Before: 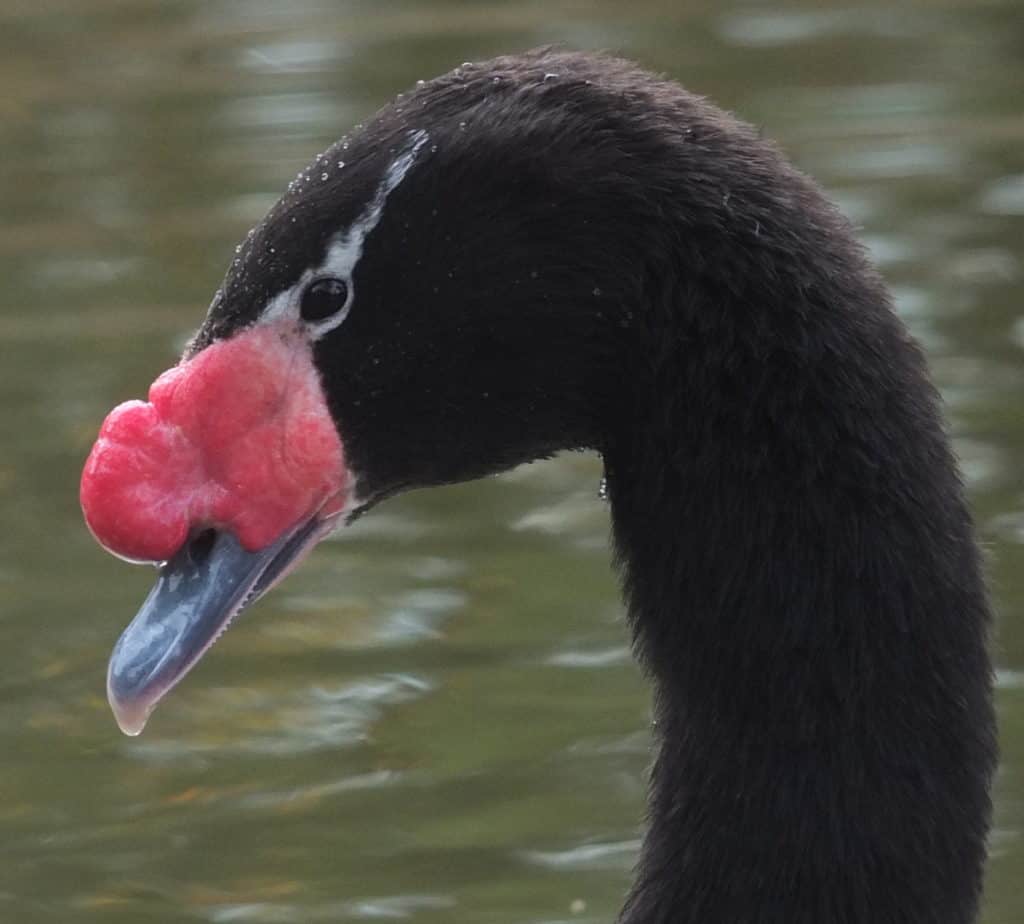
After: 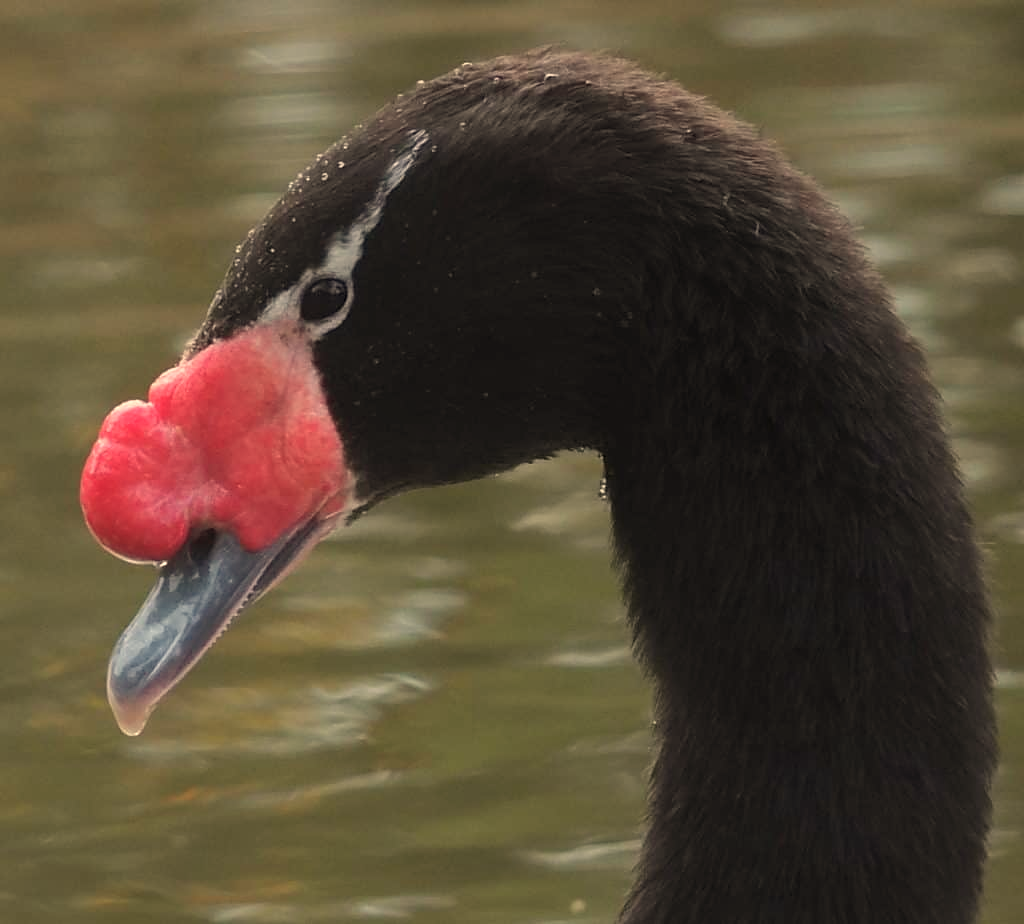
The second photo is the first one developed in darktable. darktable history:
contrast equalizer: octaves 7, y [[0.6 ×6], [0.55 ×6], [0 ×6], [0 ×6], [0 ×6]], mix -0.1
white balance: red 1.123, blue 0.83
sharpen: radius 1.559, amount 0.373, threshold 1.271
